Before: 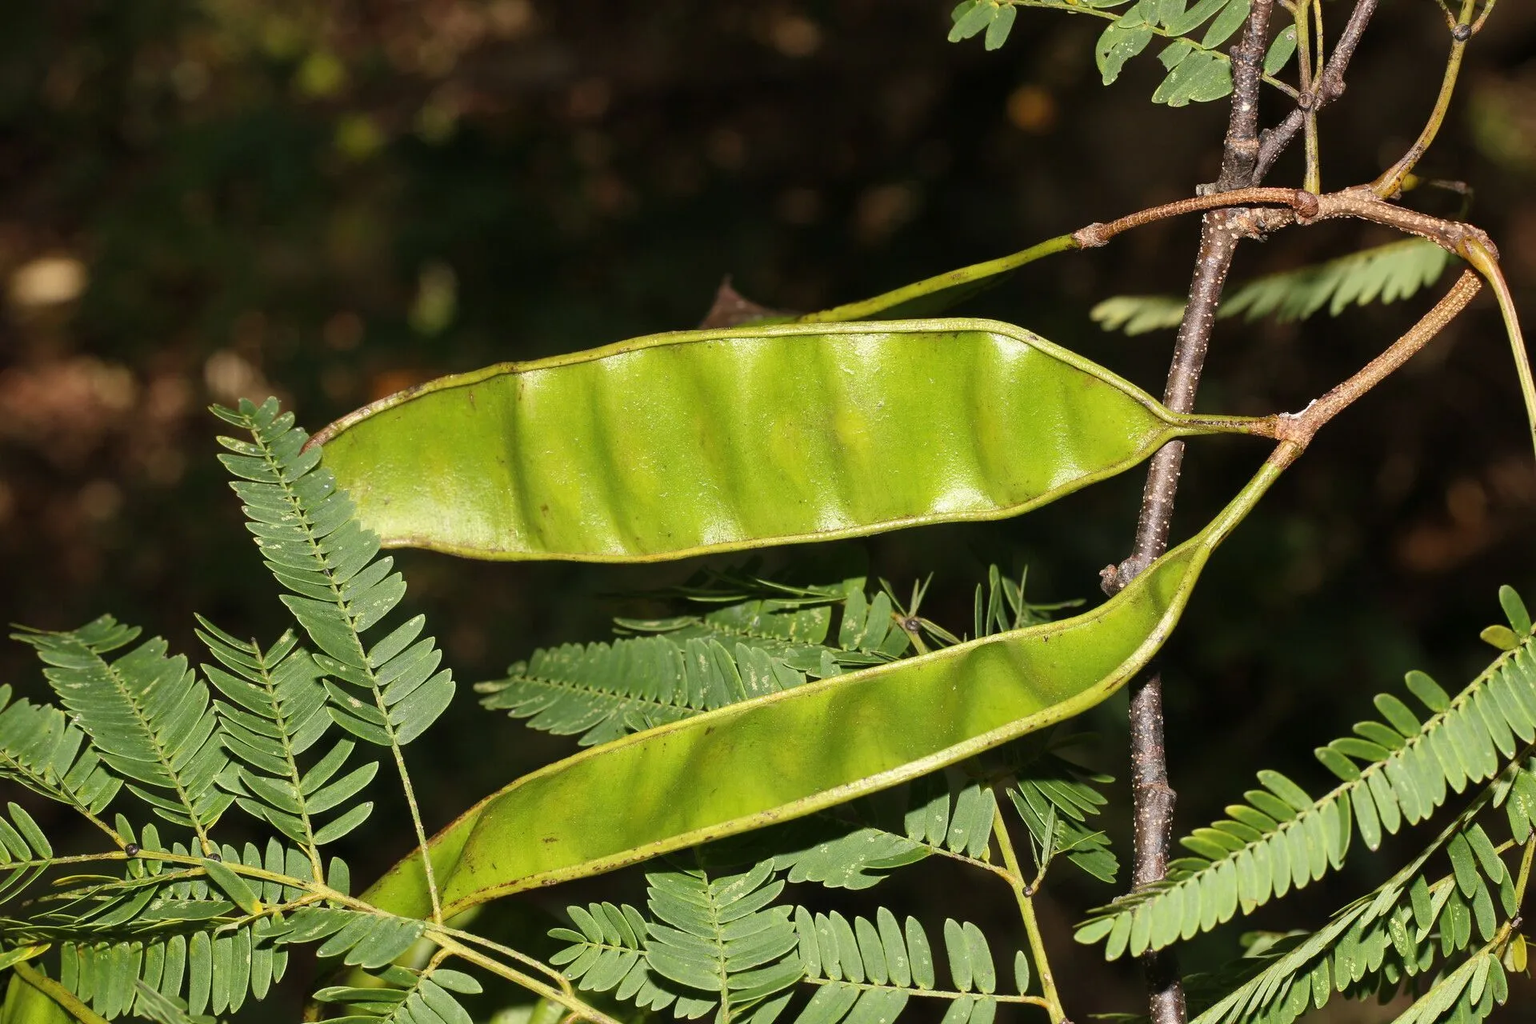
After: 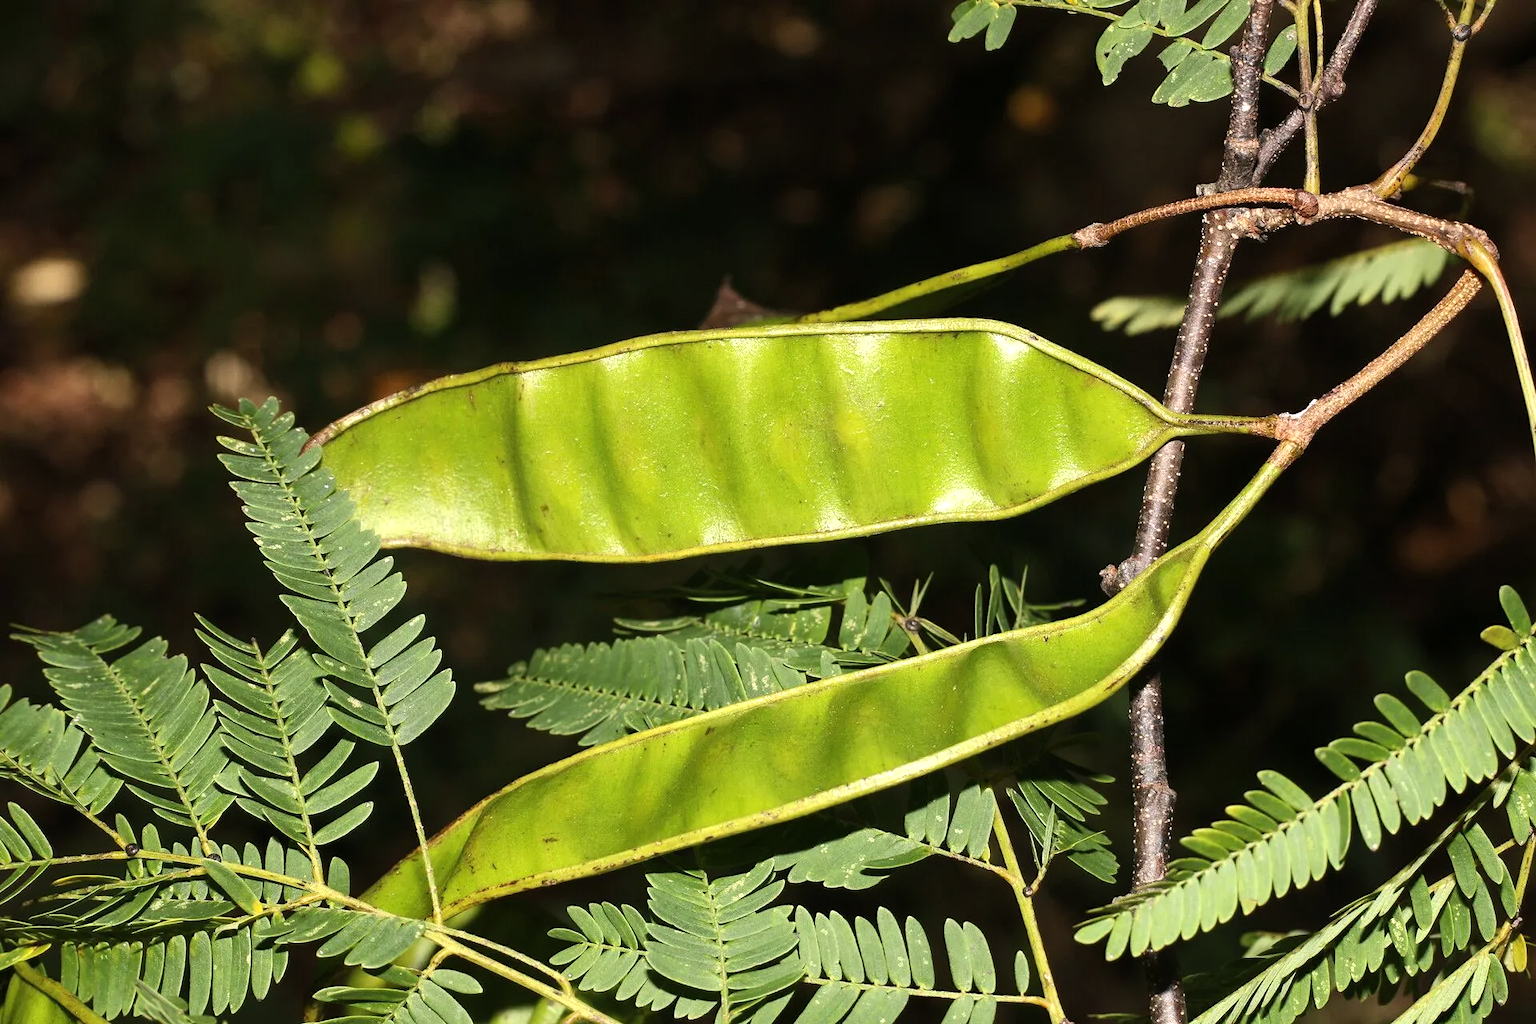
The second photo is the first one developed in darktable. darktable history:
tone equalizer: -8 EV -0.377 EV, -7 EV -0.392 EV, -6 EV -0.327 EV, -5 EV -0.241 EV, -3 EV 0.193 EV, -2 EV 0.349 EV, -1 EV 0.386 EV, +0 EV 0.407 EV, edges refinement/feathering 500, mask exposure compensation -1.57 EV, preserve details no
